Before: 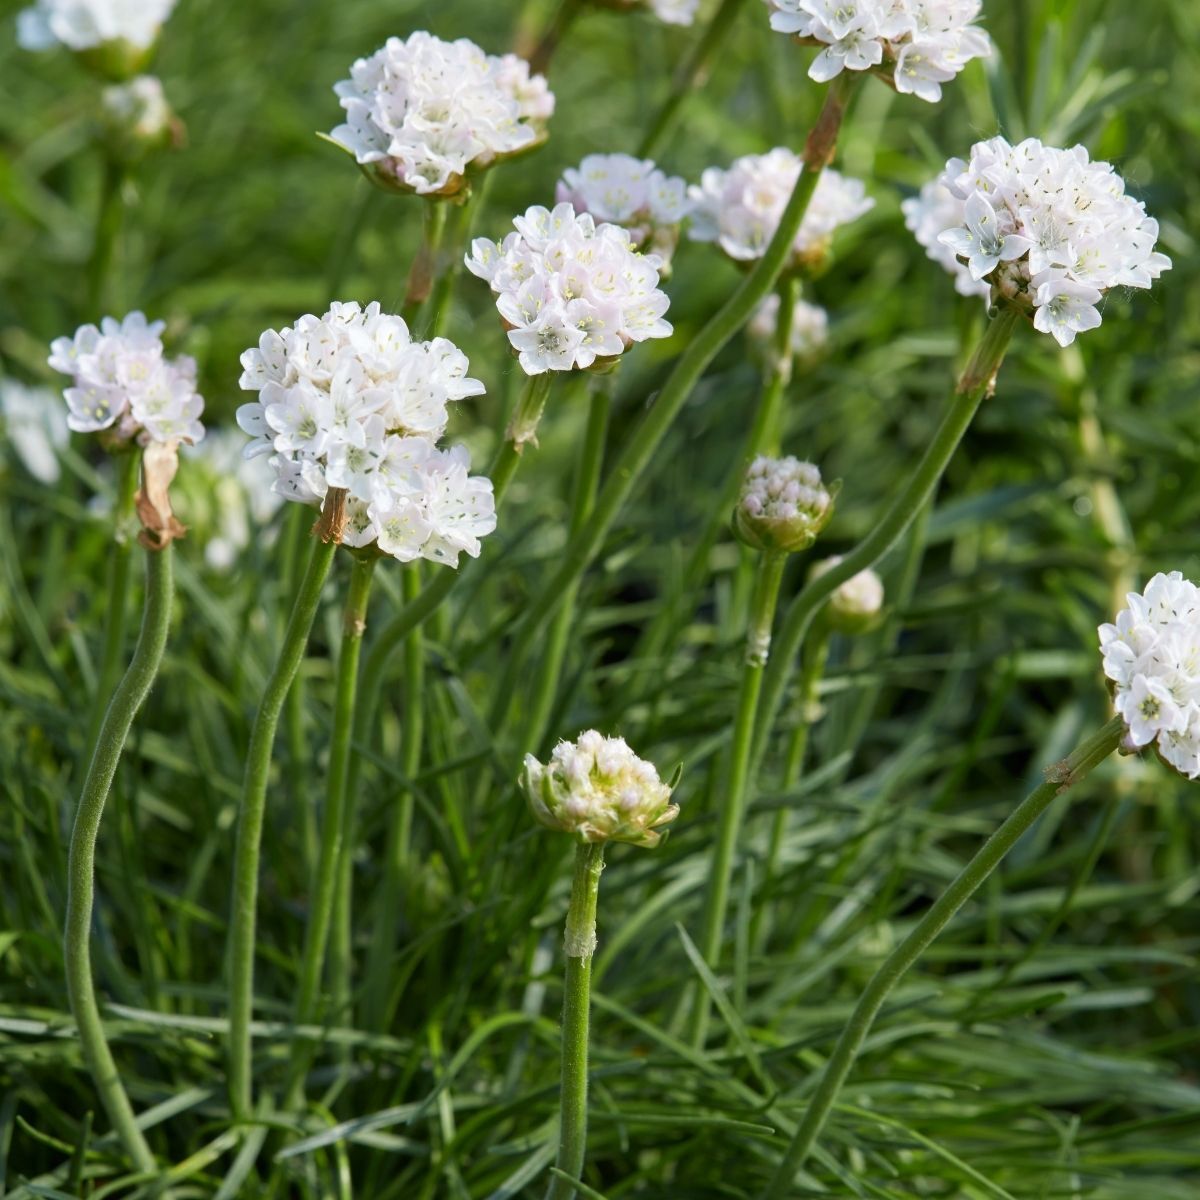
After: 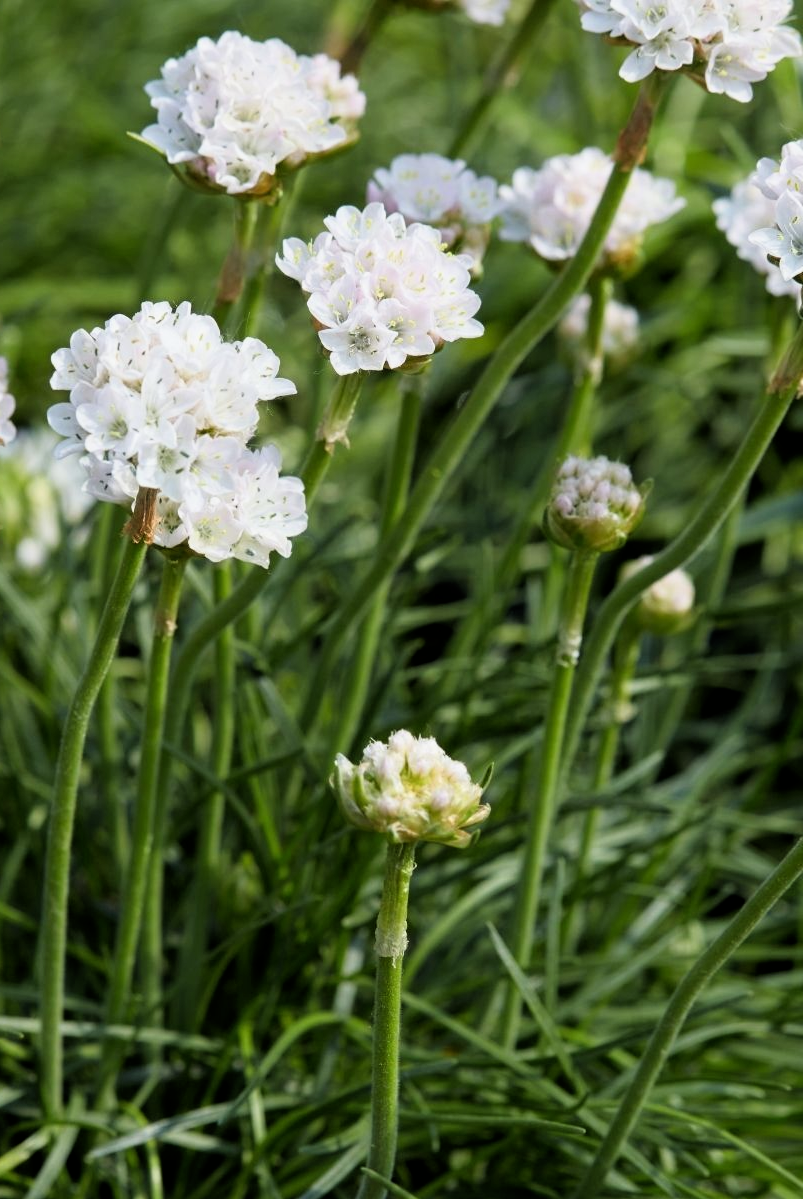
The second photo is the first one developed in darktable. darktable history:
filmic rgb: black relative exposure -4.94 EV, white relative exposure 2.83 EV, hardness 3.72, contrast in shadows safe
crop and rotate: left 15.762%, right 17.29%
